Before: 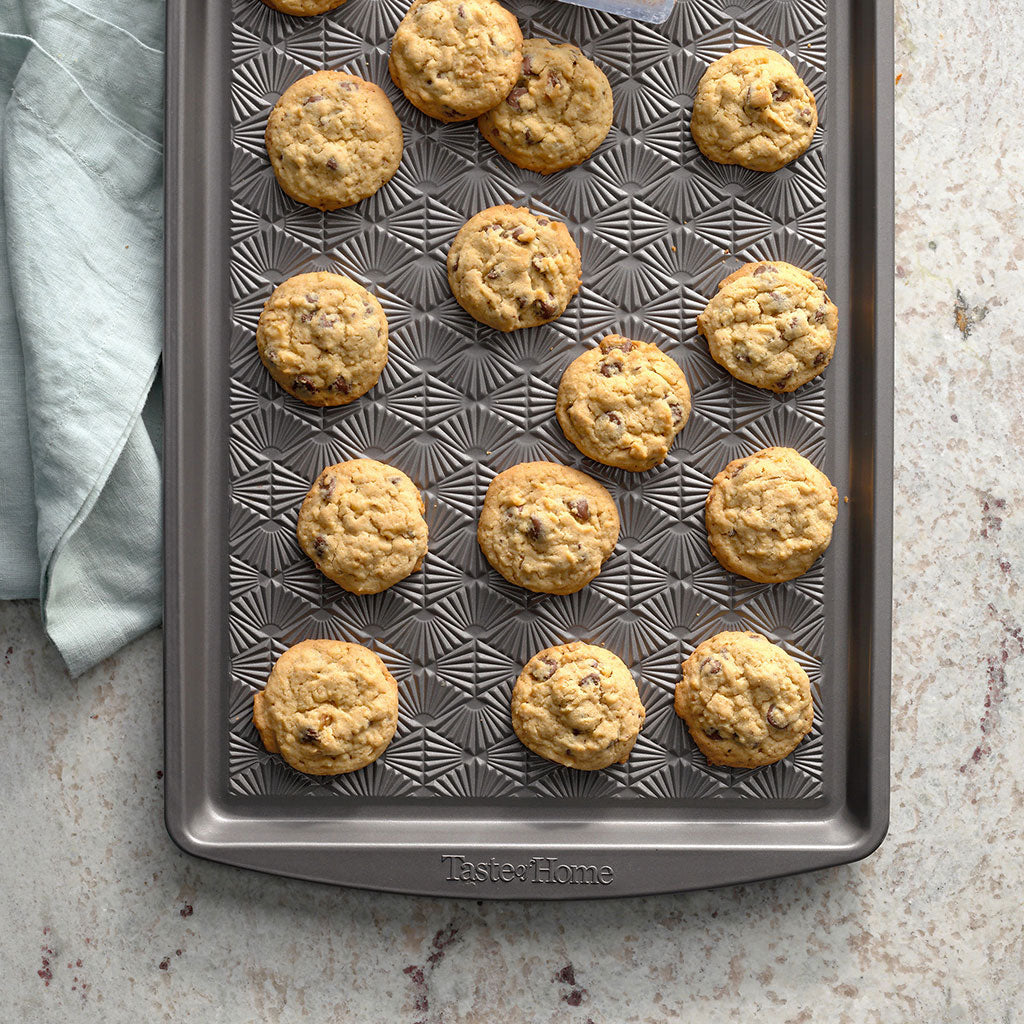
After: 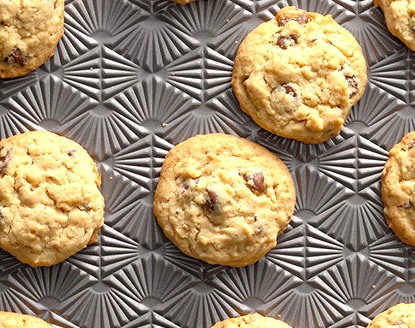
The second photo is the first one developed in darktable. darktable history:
crop: left 31.7%, top 32.092%, right 27.701%, bottom 35.823%
color zones: curves: ch0 [(0, 0.5) (0.143, 0.5) (0.286, 0.5) (0.429, 0.5) (0.571, 0.5) (0.714, 0.476) (0.857, 0.5) (1, 0.5)]; ch2 [(0, 0.5) (0.143, 0.5) (0.286, 0.5) (0.429, 0.5) (0.571, 0.5) (0.714, 0.487) (0.857, 0.5) (1, 0.5)]
exposure: exposure 0.586 EV, compensate highlight preservation false
